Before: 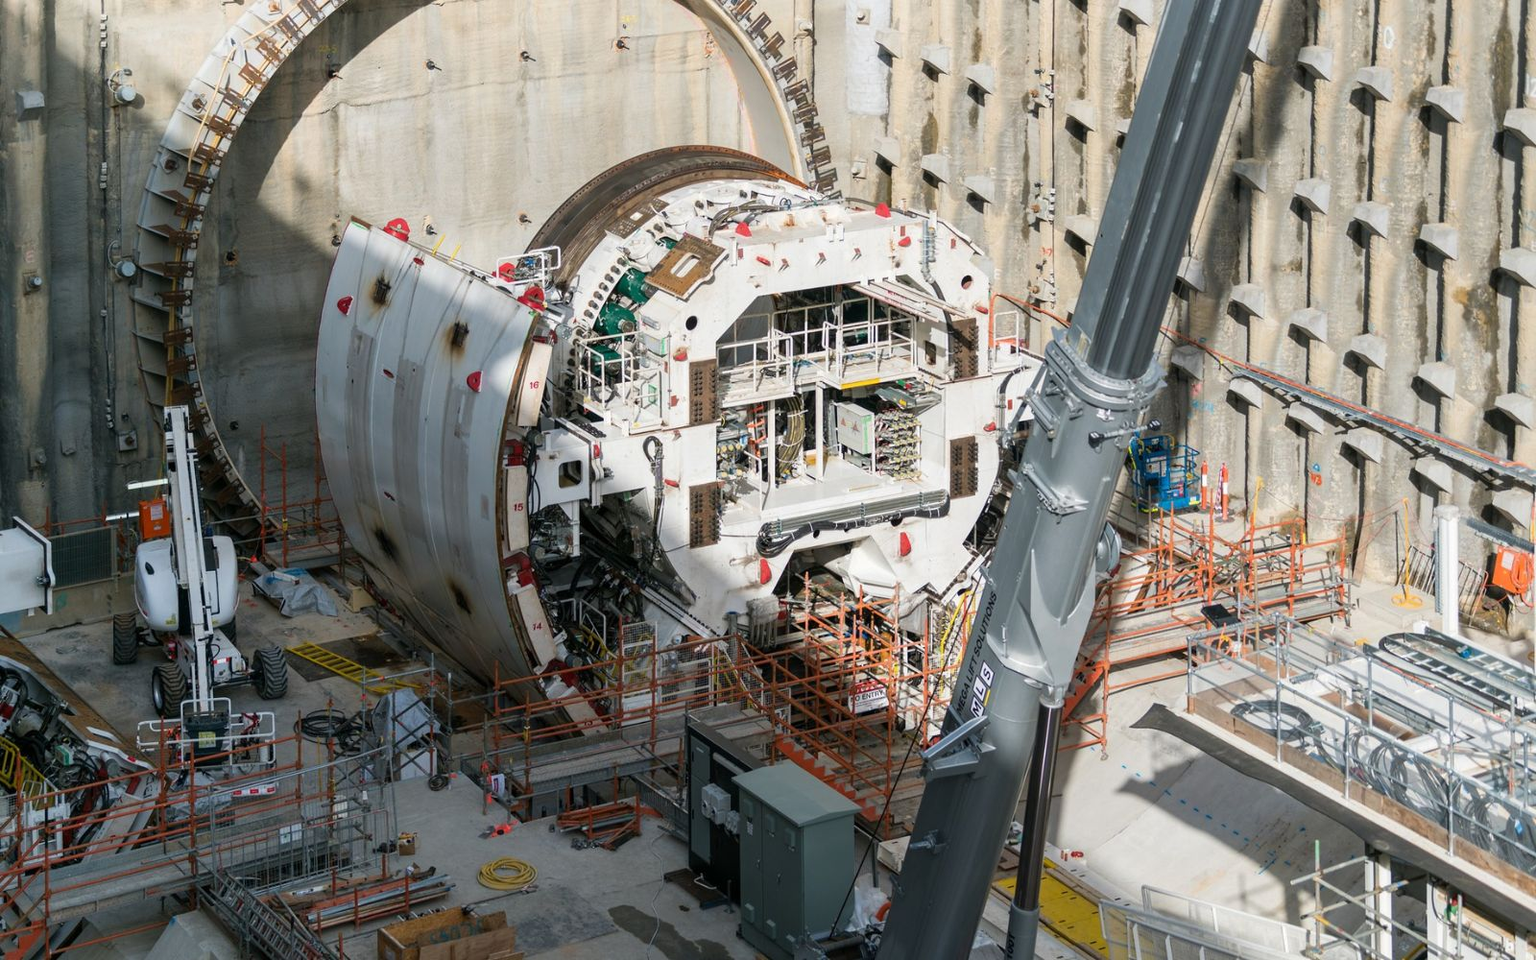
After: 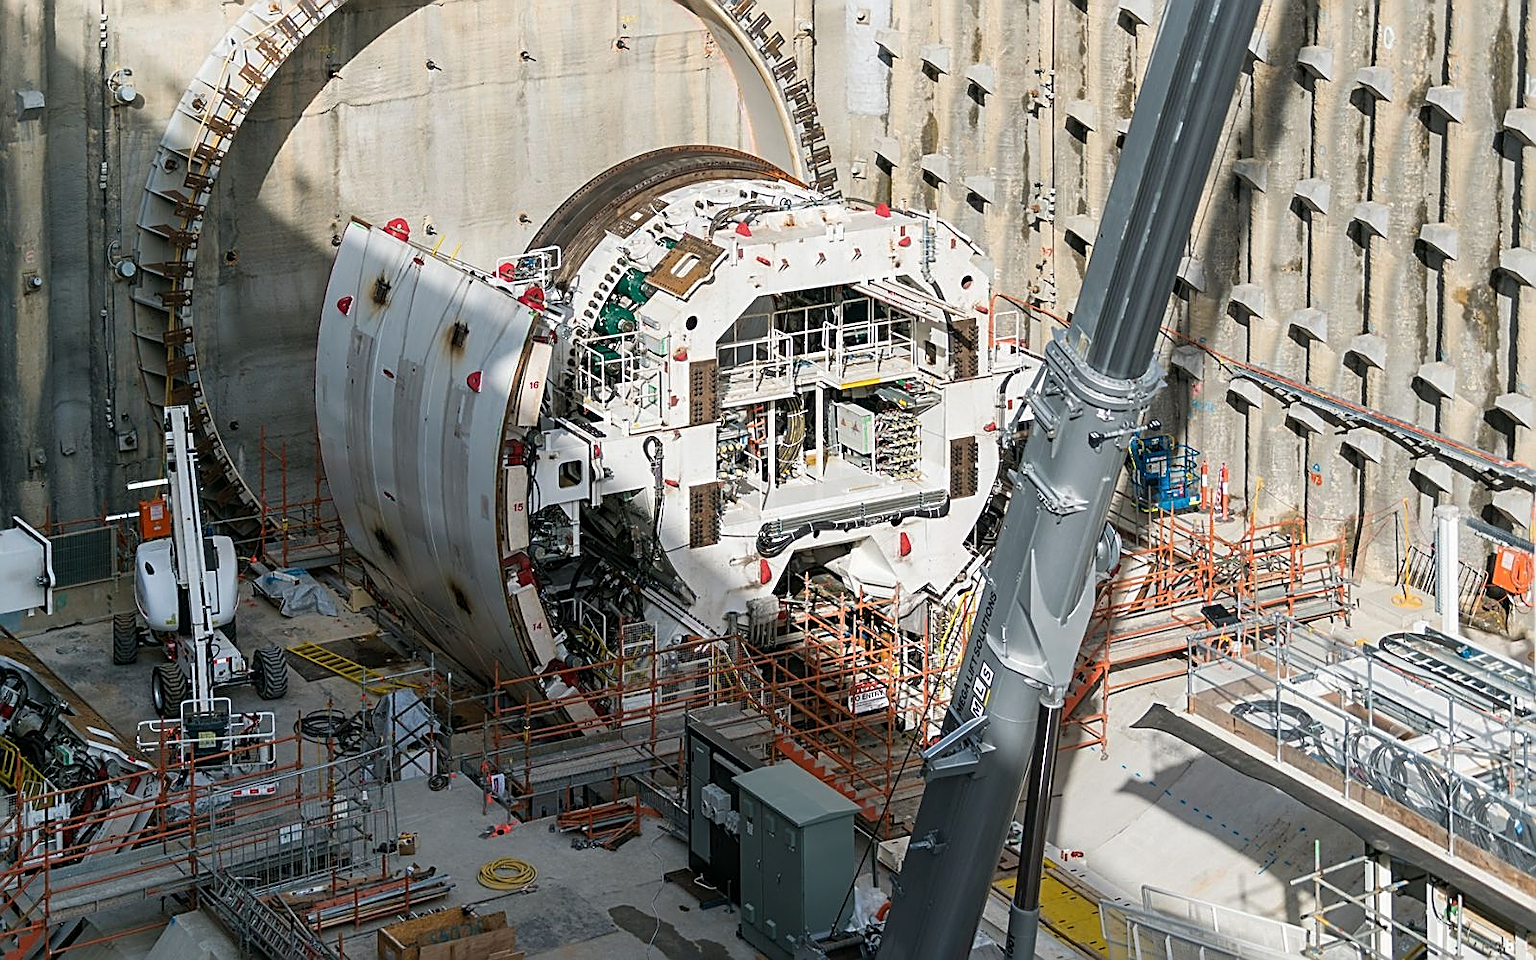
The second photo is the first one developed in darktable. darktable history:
sharpen: amount 0.99
